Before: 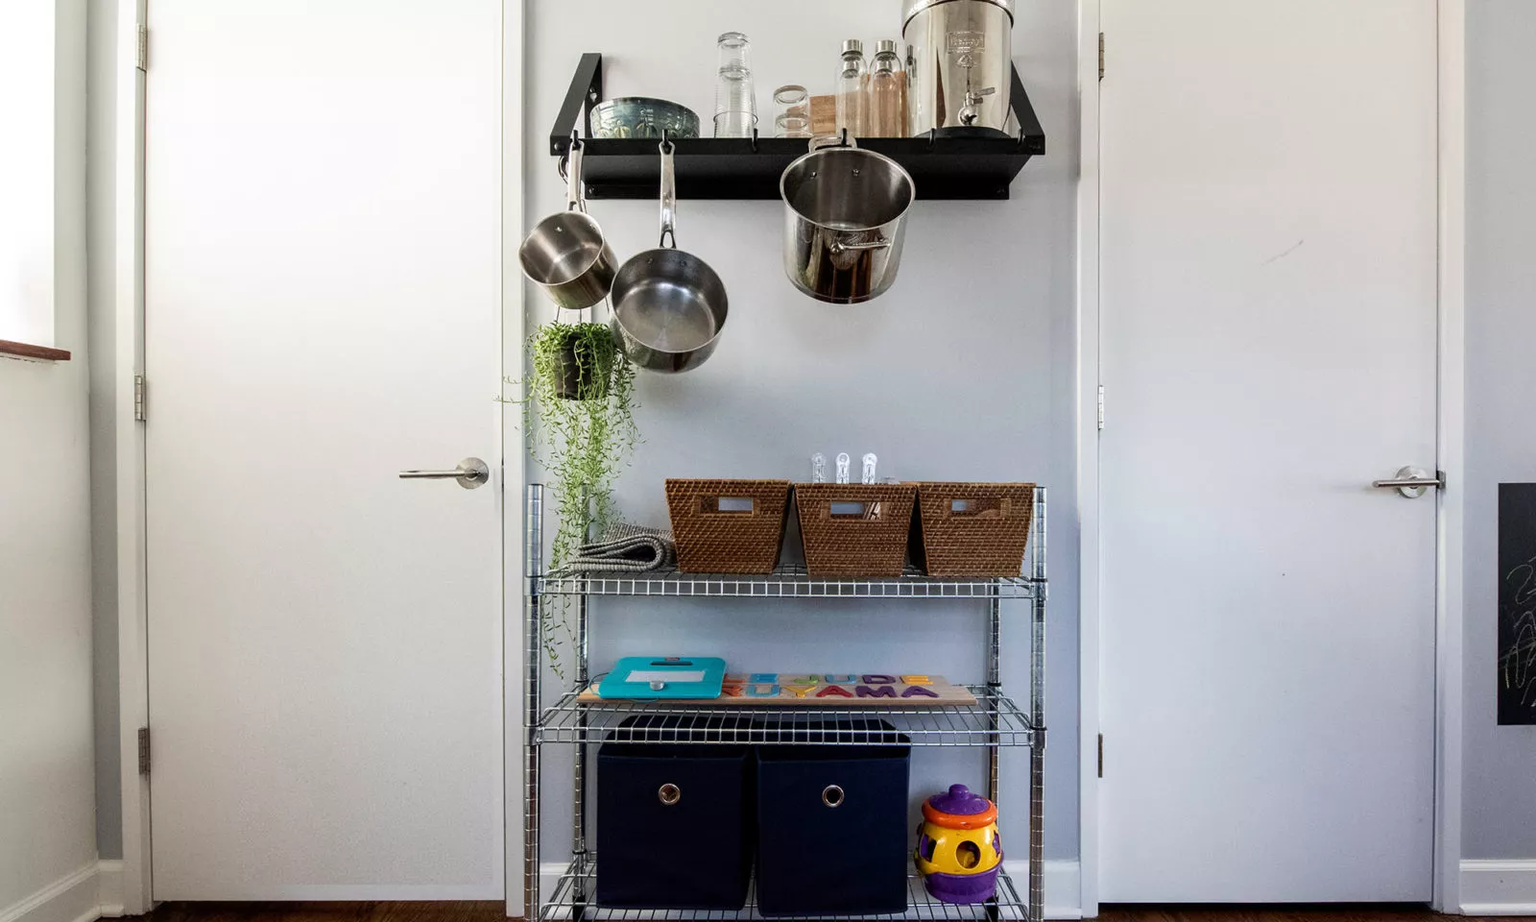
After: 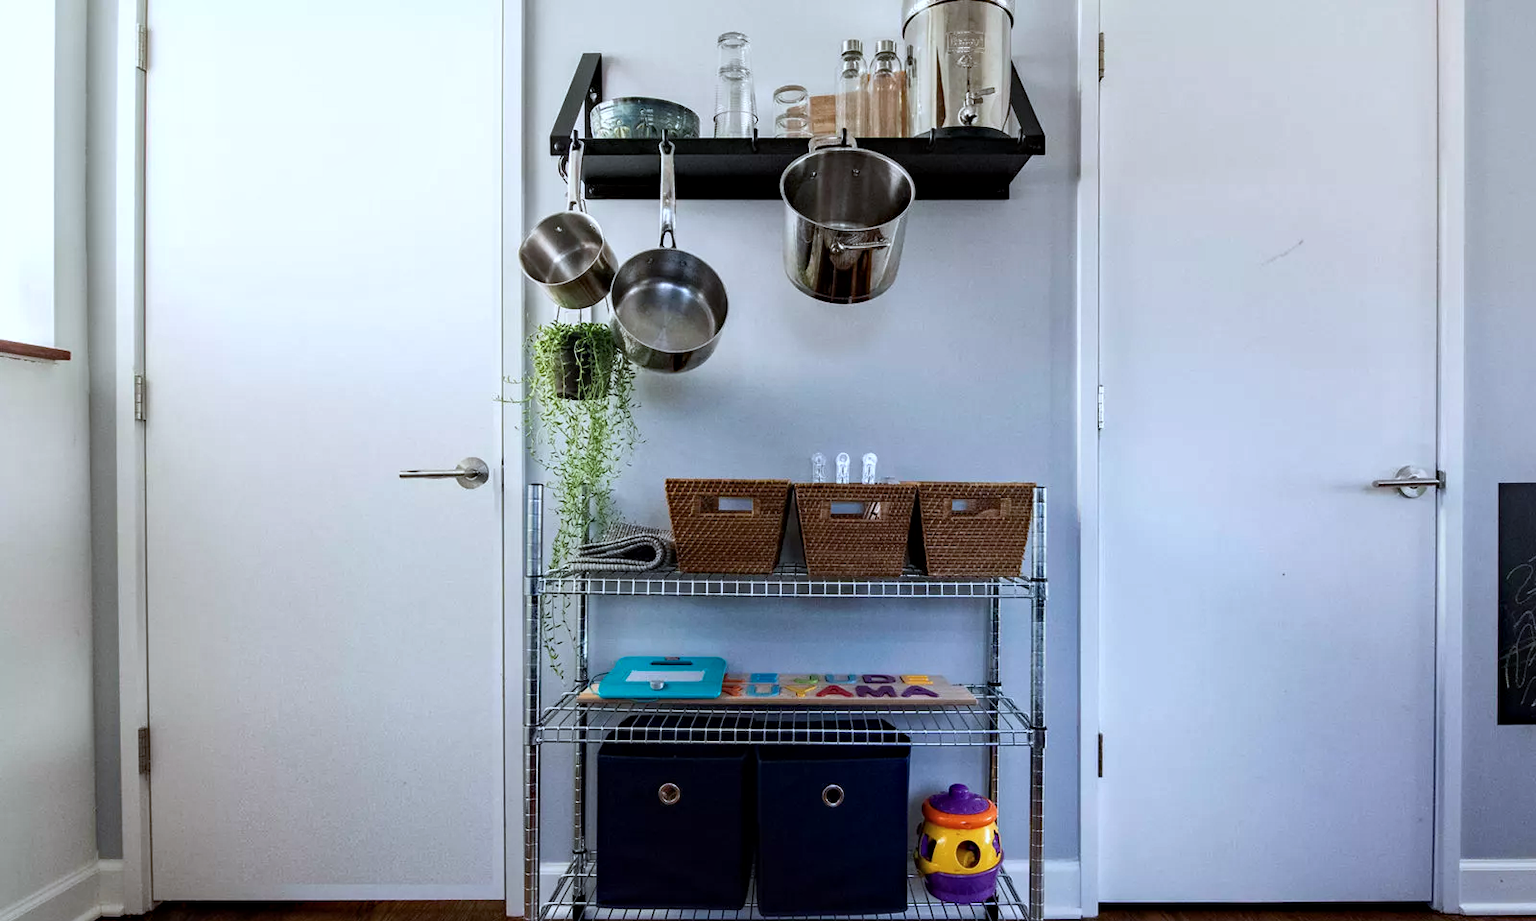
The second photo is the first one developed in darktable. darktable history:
haze removal: compatibility mode true, adaptive false
local contrast: mode bilateral grid, contrast 20, coarseness 50, detail 120%, midtone range 0.2
color balance rgb: global vibrance 6.81%, saturation formula JzAzBz (2021)
color calibration: x 0.37, y 0.382, temperature 4313.32 K
